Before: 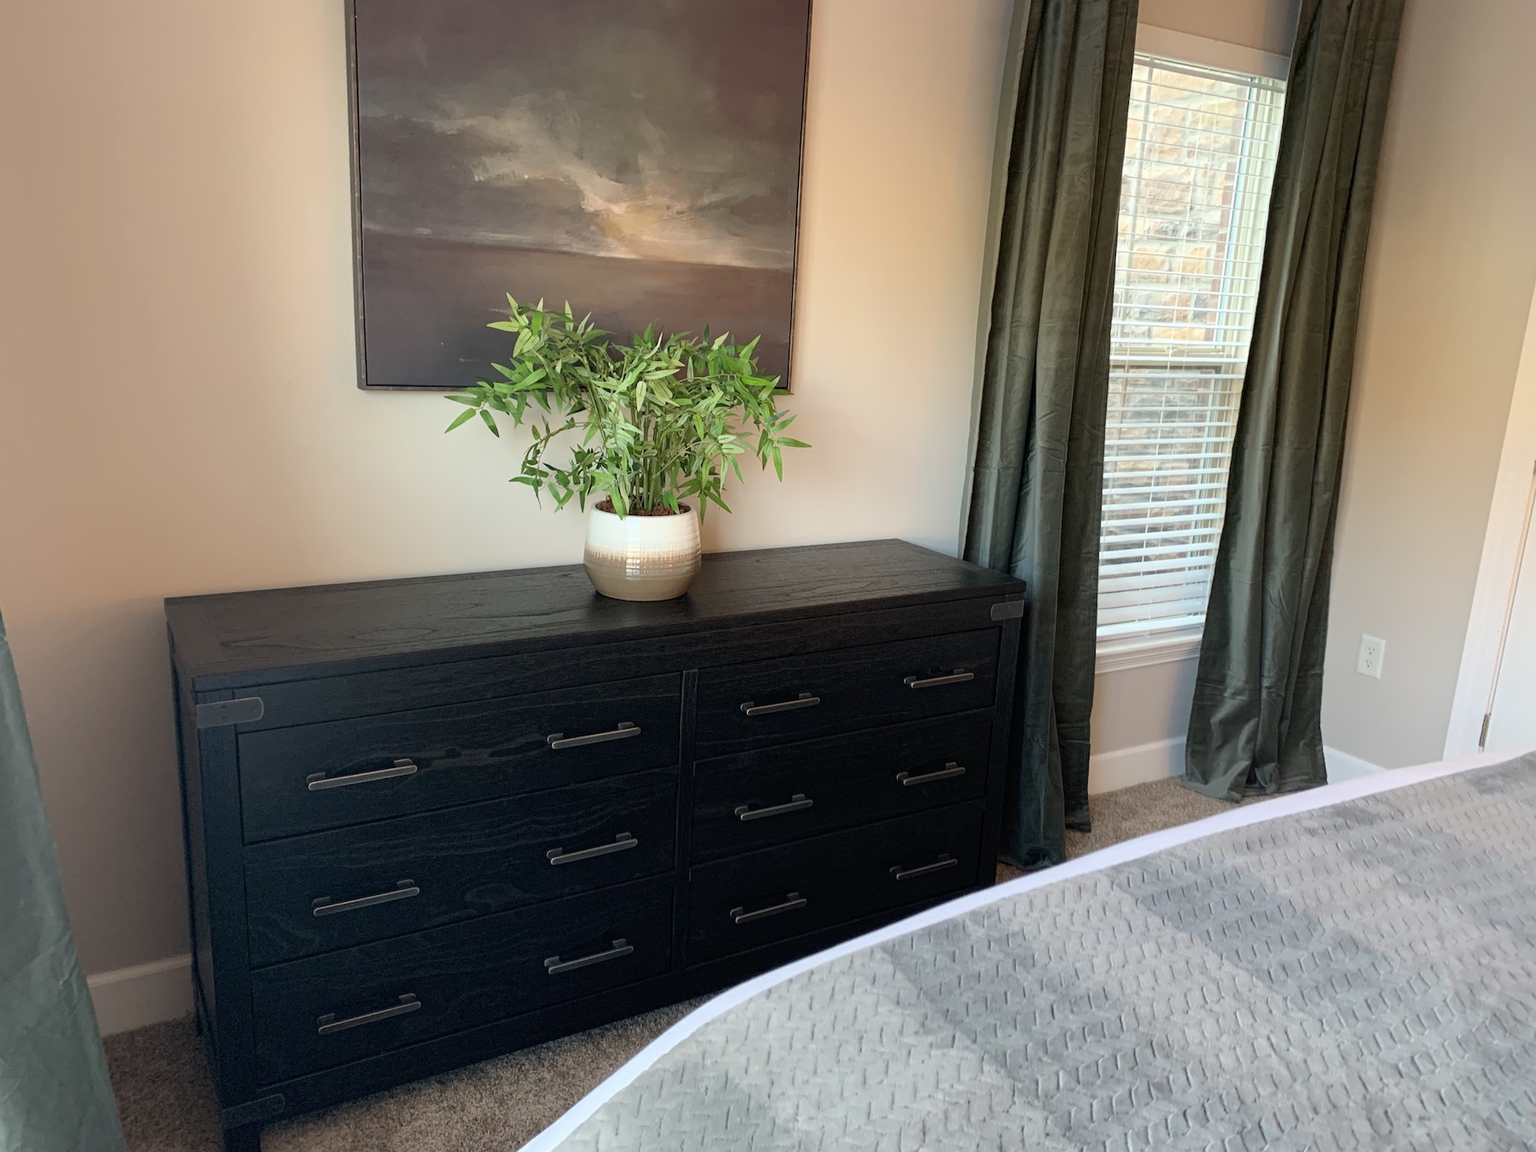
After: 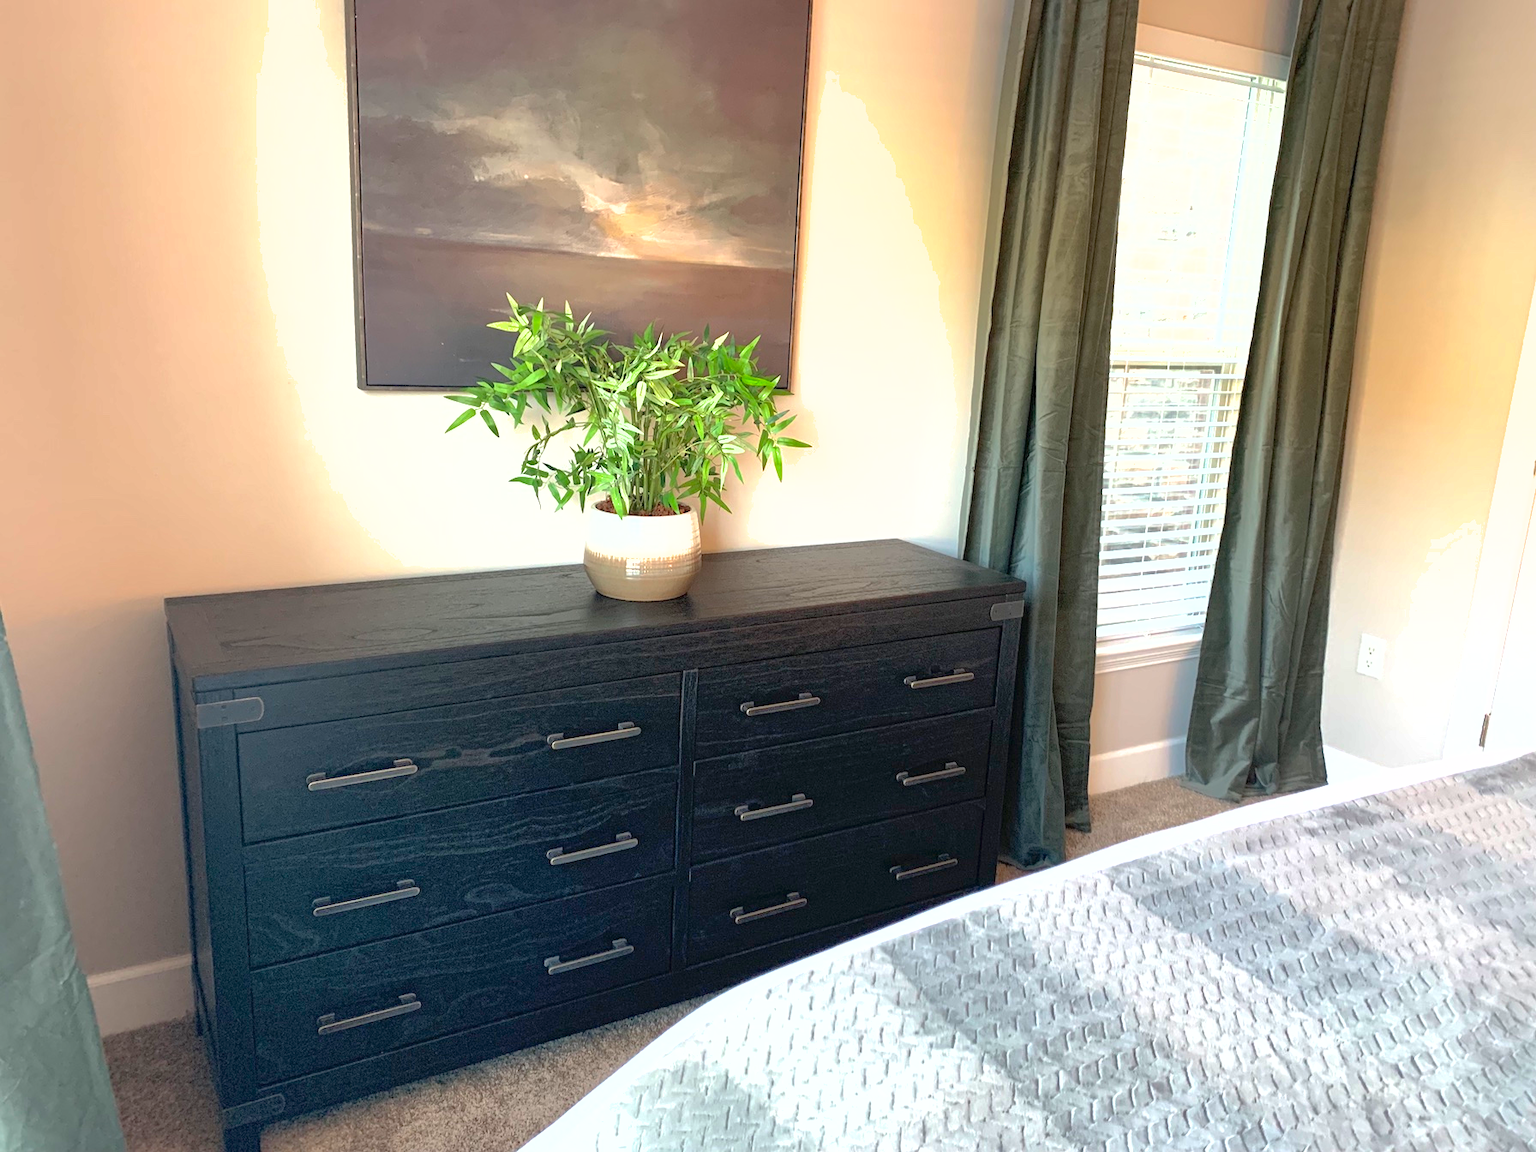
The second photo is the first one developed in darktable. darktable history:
shadows and highlights: on, module defaults
exposure: black level correction 0, exposure 1.001 EV, compensate highlight preservation false
